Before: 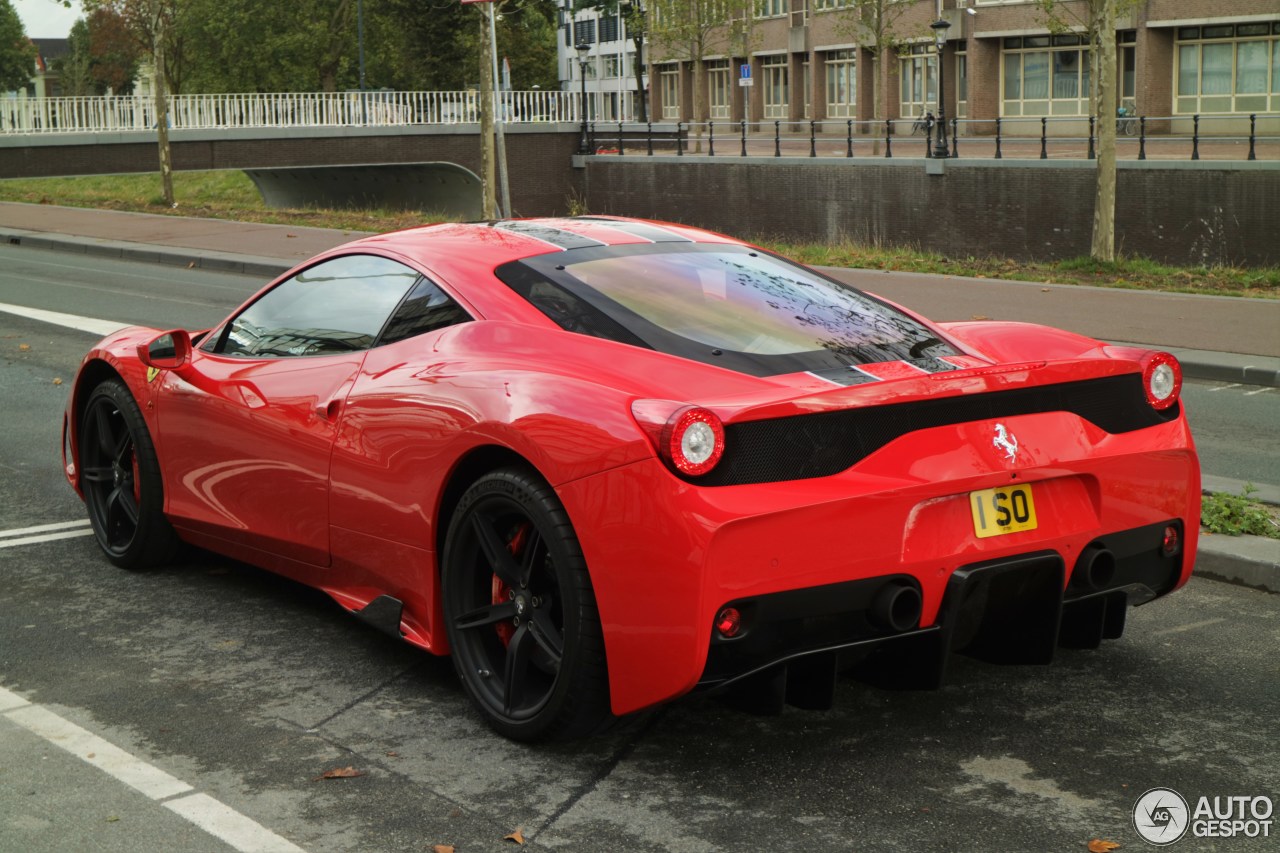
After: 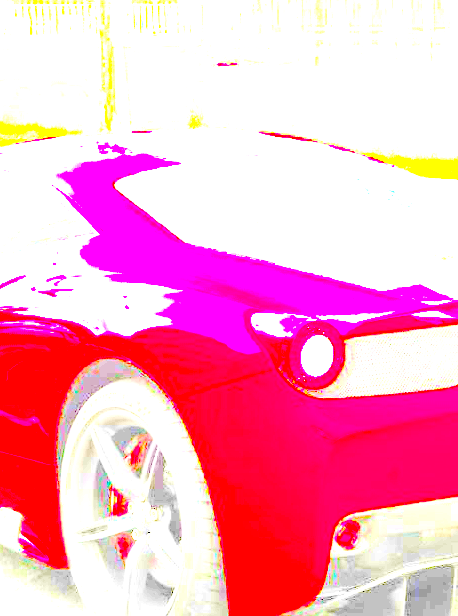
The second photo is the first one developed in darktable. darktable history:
contrast brightness saturation: contrast 0.196, brightness 0.165, saturation 0.221
exposure: exposure 7.96 EV, compensate highlight preservation false
crop and rotate: left 29.779%, top 10.304%, right 34.398%, bottom 17.43%
